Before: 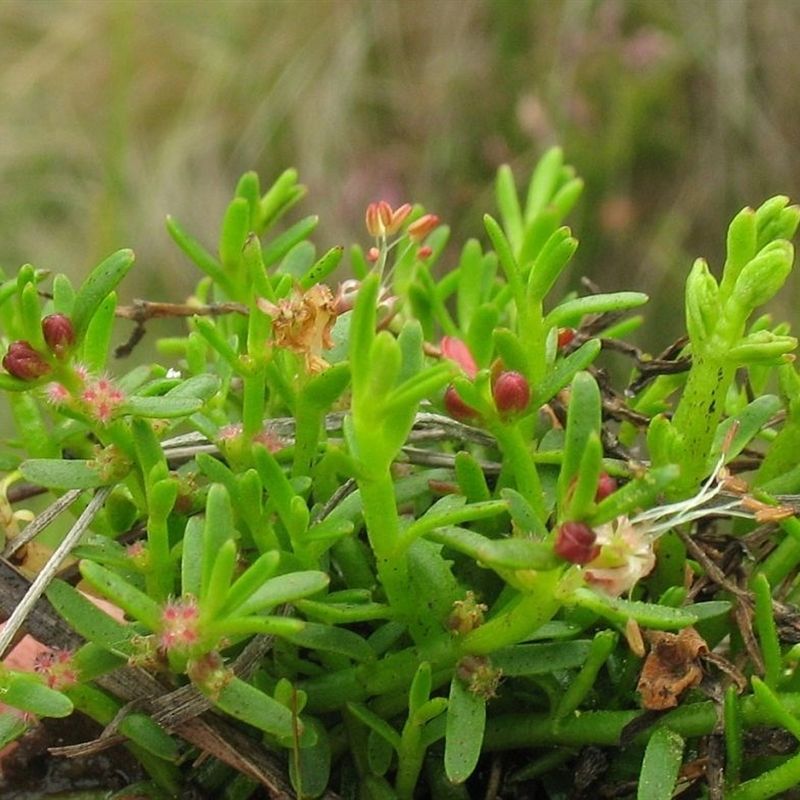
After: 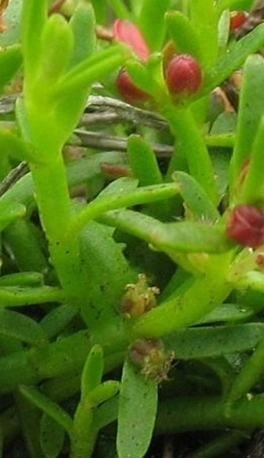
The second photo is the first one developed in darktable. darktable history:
crop: left 41.088%, top 39.63%, right 25.806%, bottom 3.103%
